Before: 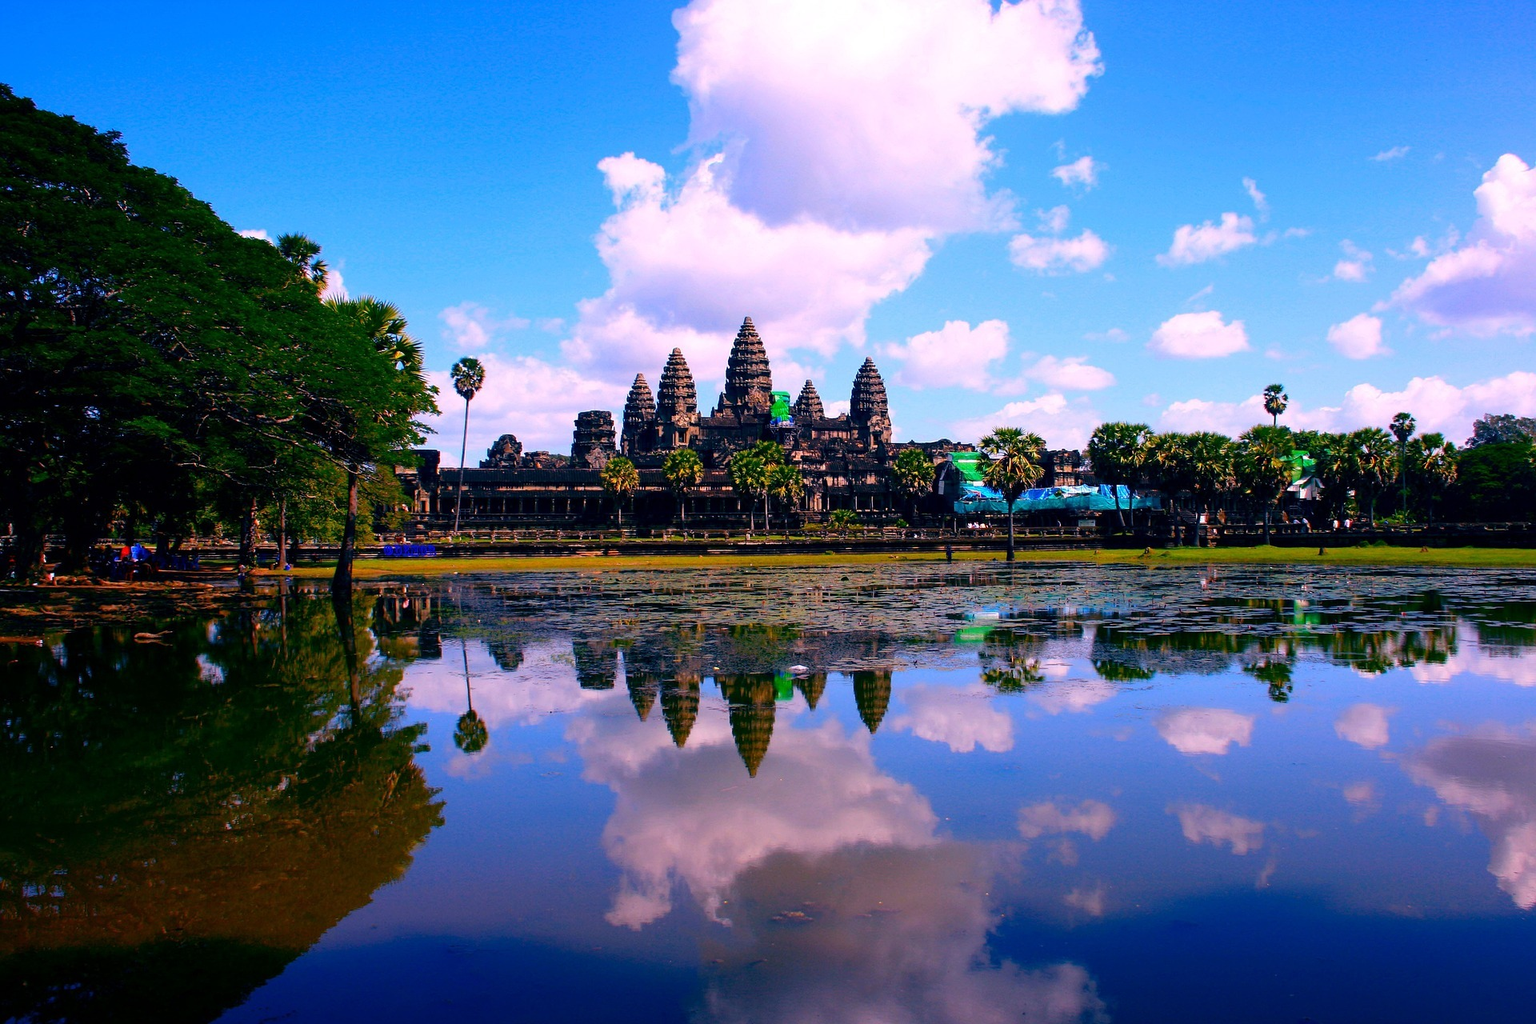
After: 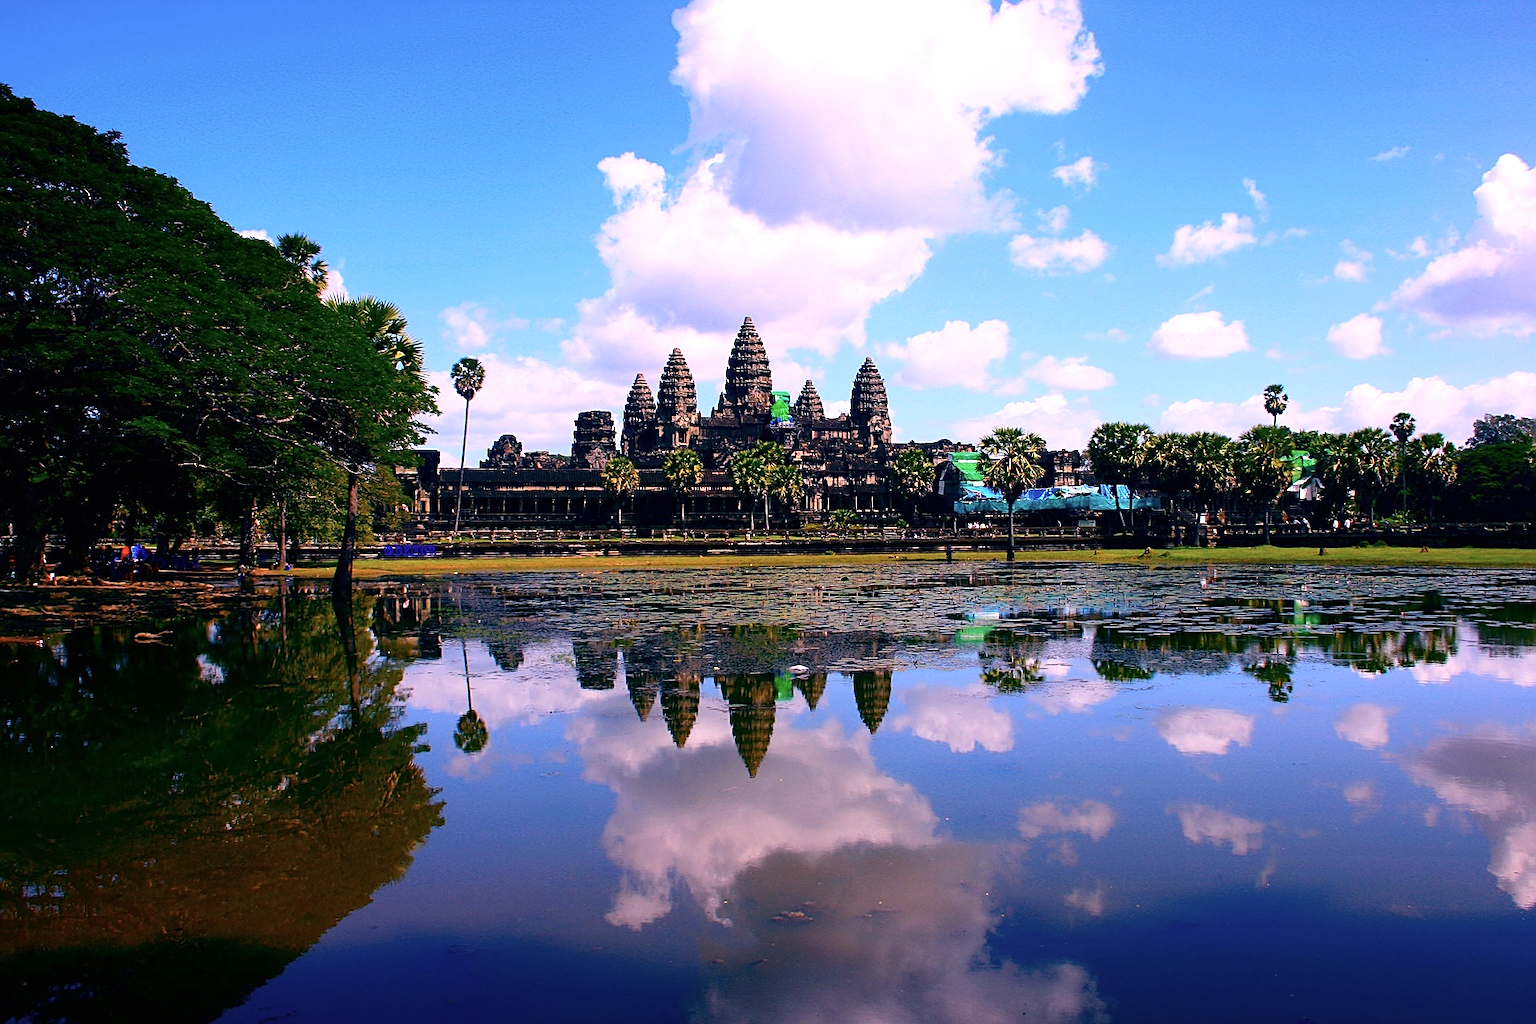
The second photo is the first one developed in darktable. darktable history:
sharpen: on, module defaults
contrast brightness saturation: contrast 0.114, saturation -0.172
exposure: black level correction 0, exposure 0.198 EV, compensate highlight preservation false
